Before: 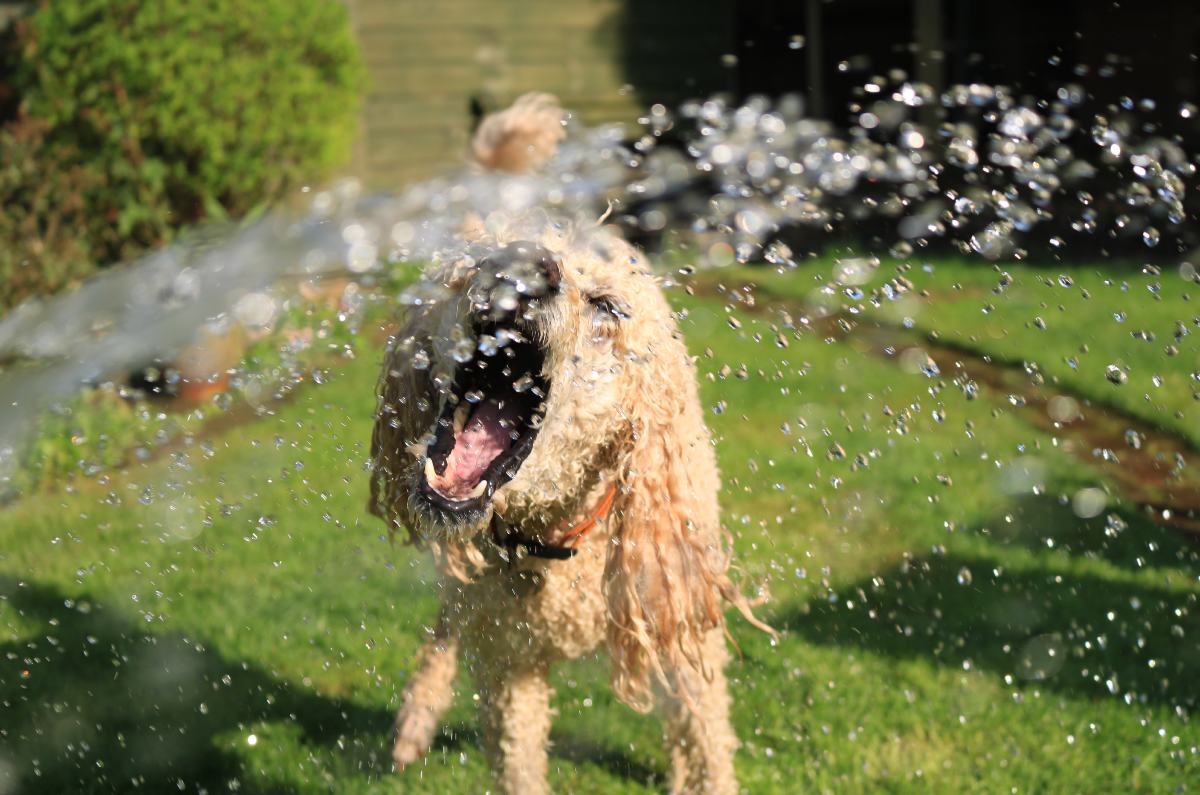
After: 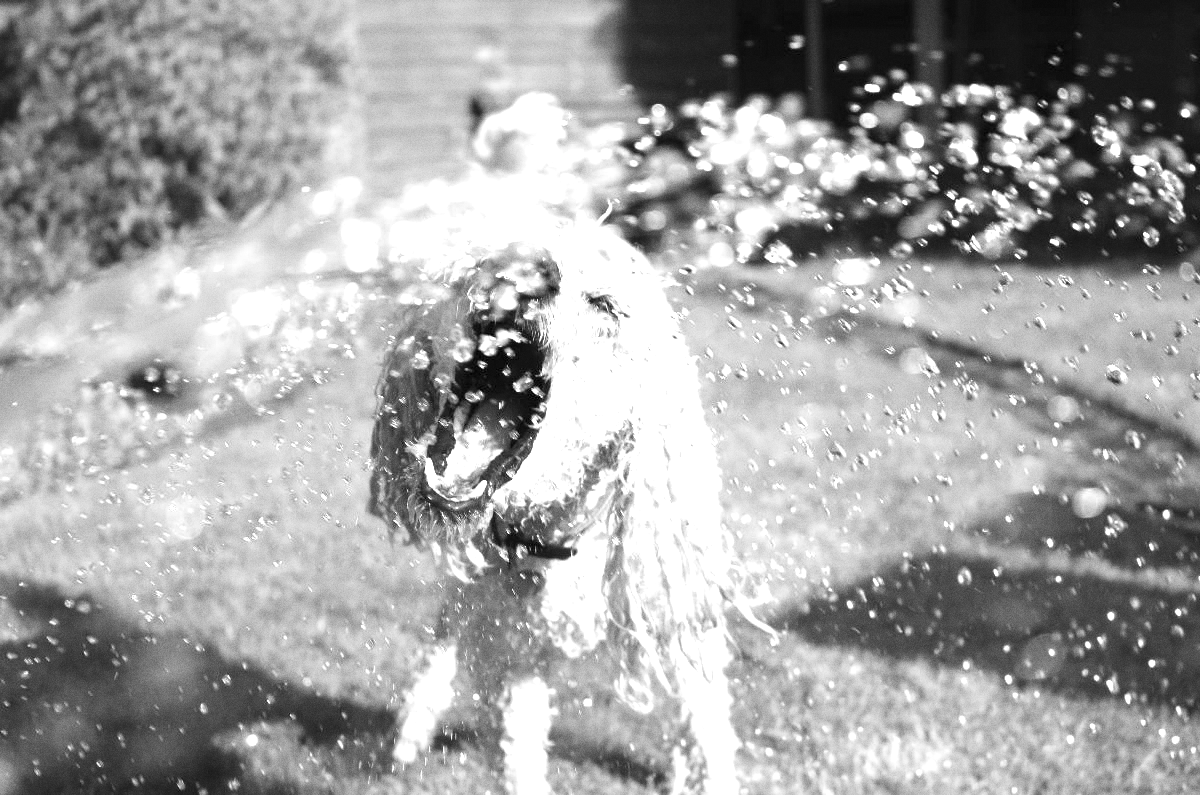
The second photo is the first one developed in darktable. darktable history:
white balance: red 1.05, blue 1.072
color zones: curves: ch1 [(0, -0.014) (0.143, -0.013) (0.286, -0.013) (0.429, -0.016) (0.571, -0.019) (0.714, -0.015) (0.857, 0.002) (1, -0.014)]
grain: on, module defaults
exposure: black level correction 0, exposure 1.2 EV, compensate highlight preservation false
